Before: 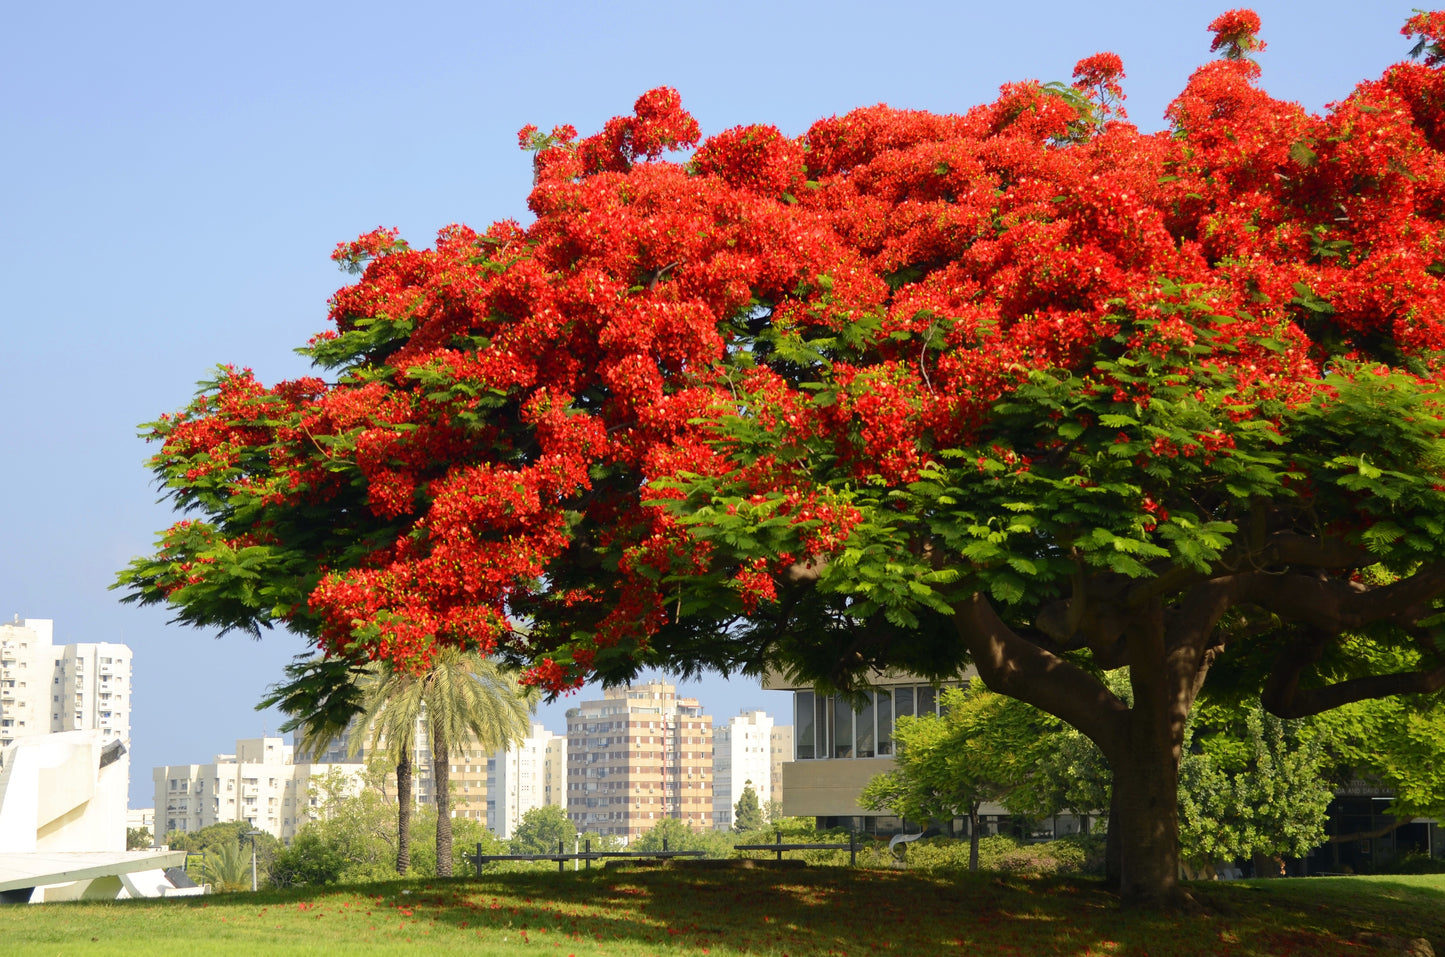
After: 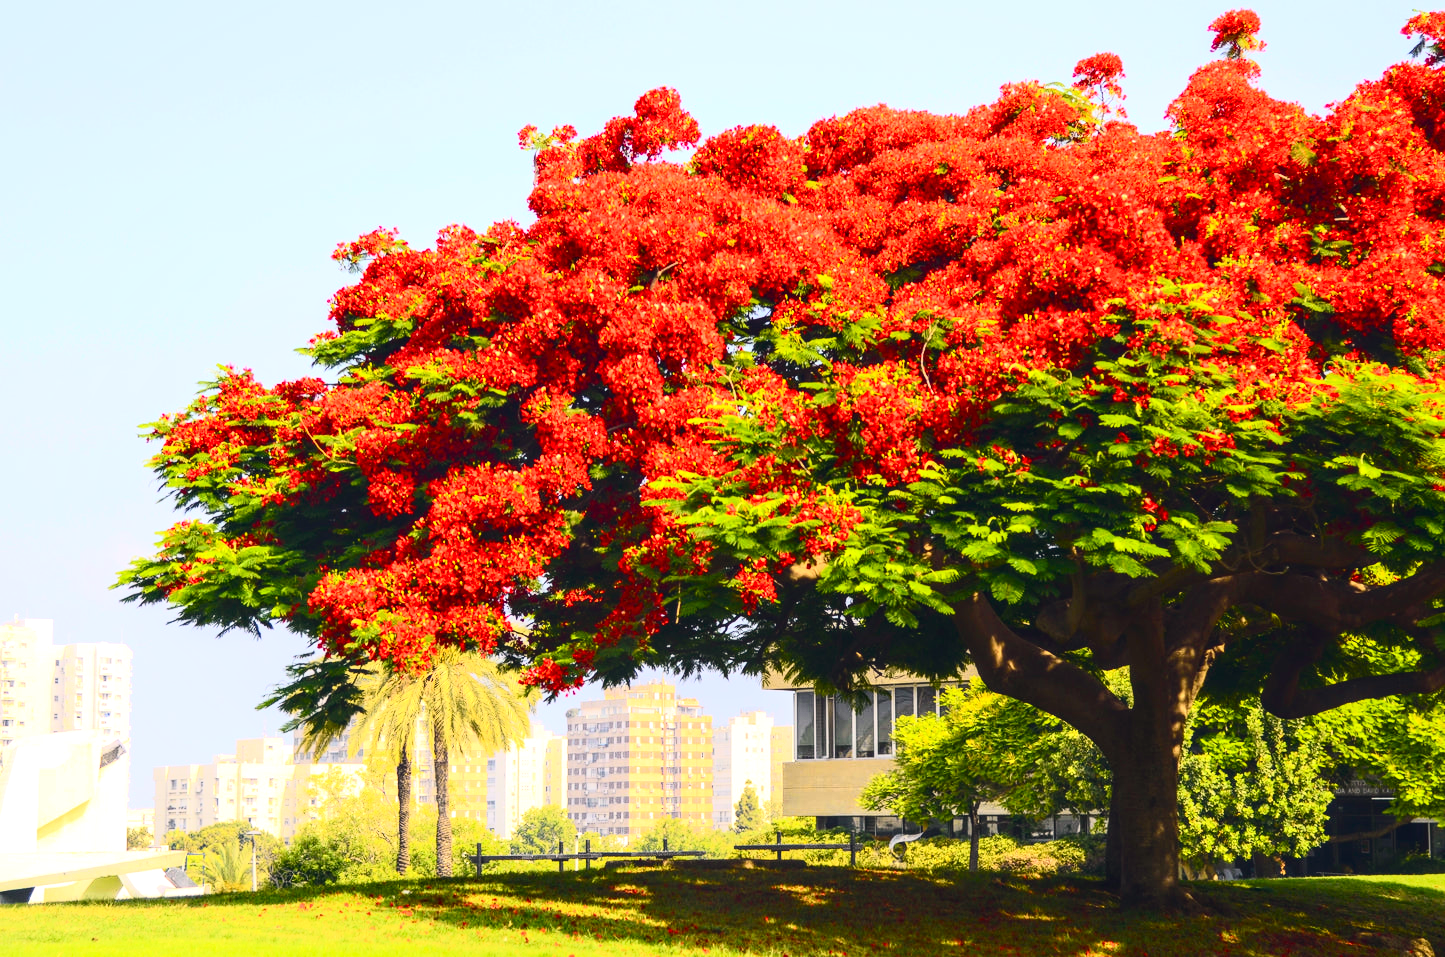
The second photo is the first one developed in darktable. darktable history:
local contrast: on, module defaults
tone curve: curves: ch0 [(0, 0.031) (0.145, 0.106) (0.319, 0.269) (0.495, 0.544) (0.707, 0.833) (0.859, 0.931) (1, 0.967)]; ch1 [(0, 0) (0.279, 0.218) (0.424, 0.411) (0.495, 0.504) (0.538, 0.55) (0.578, 0.595) (0.707, 0.778) (1, 1)]; ch2 [(0, 0) (0.125, 0.089) (0.353, 0.329) (0.436, 0.432) (0.552, 0.554) (0.615, 0.674) (1, 1)], color space Lab, independent channels, preserve colors none
color balance rgb: shadows lift › hue 87.51°, highlights gain › chroma 1.62%, highlights gain › hue 55.1°, global offset › chroma 0.06%, global offset › hue 253.66°, linear chroma grading › global chroma 0.5%
exposure: exposure 0.935 EV, compensate highlight preservation false
